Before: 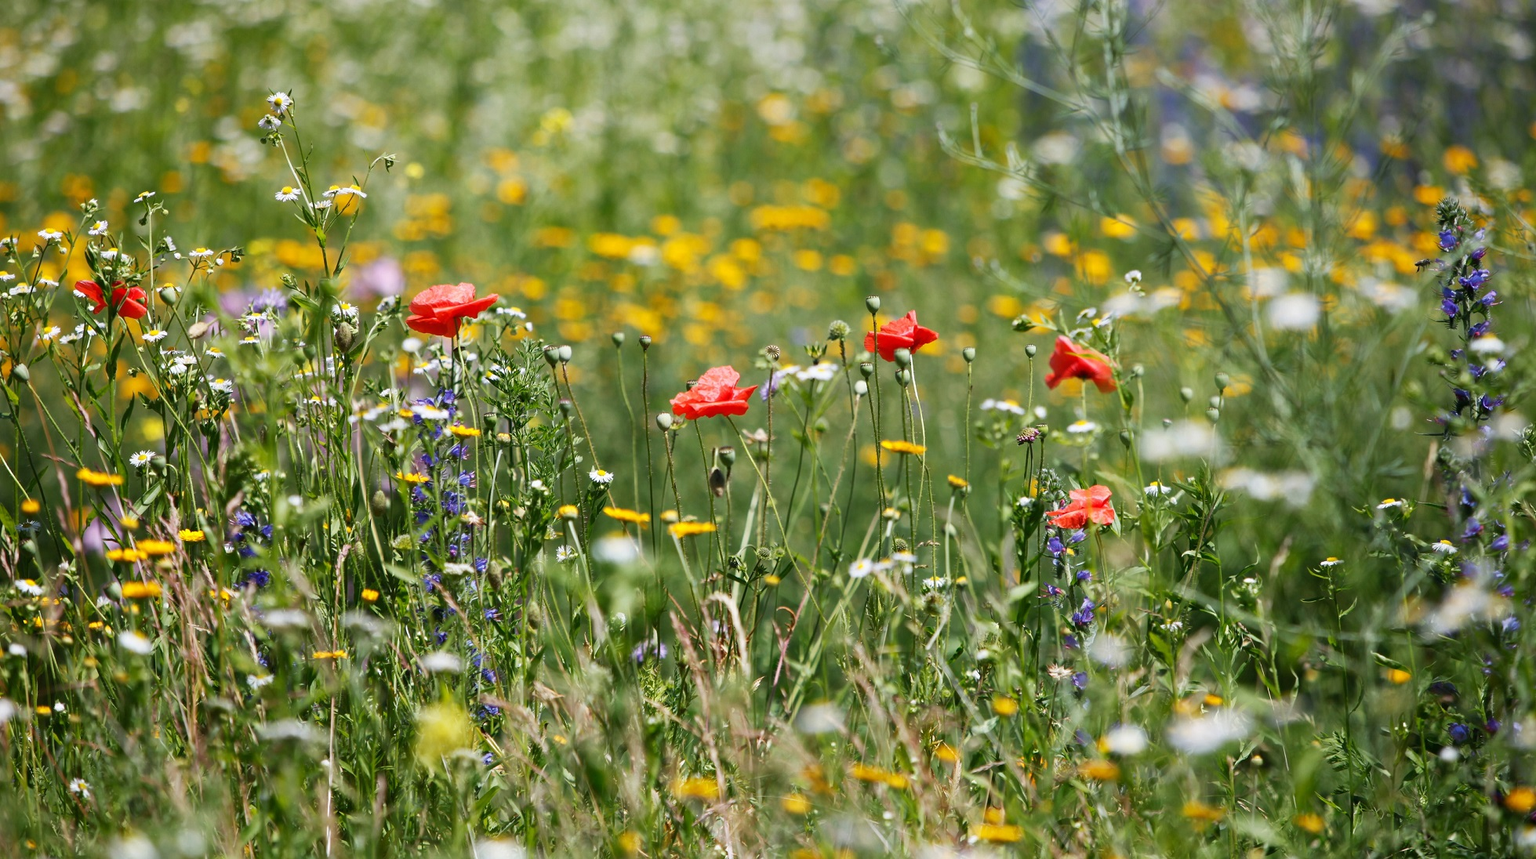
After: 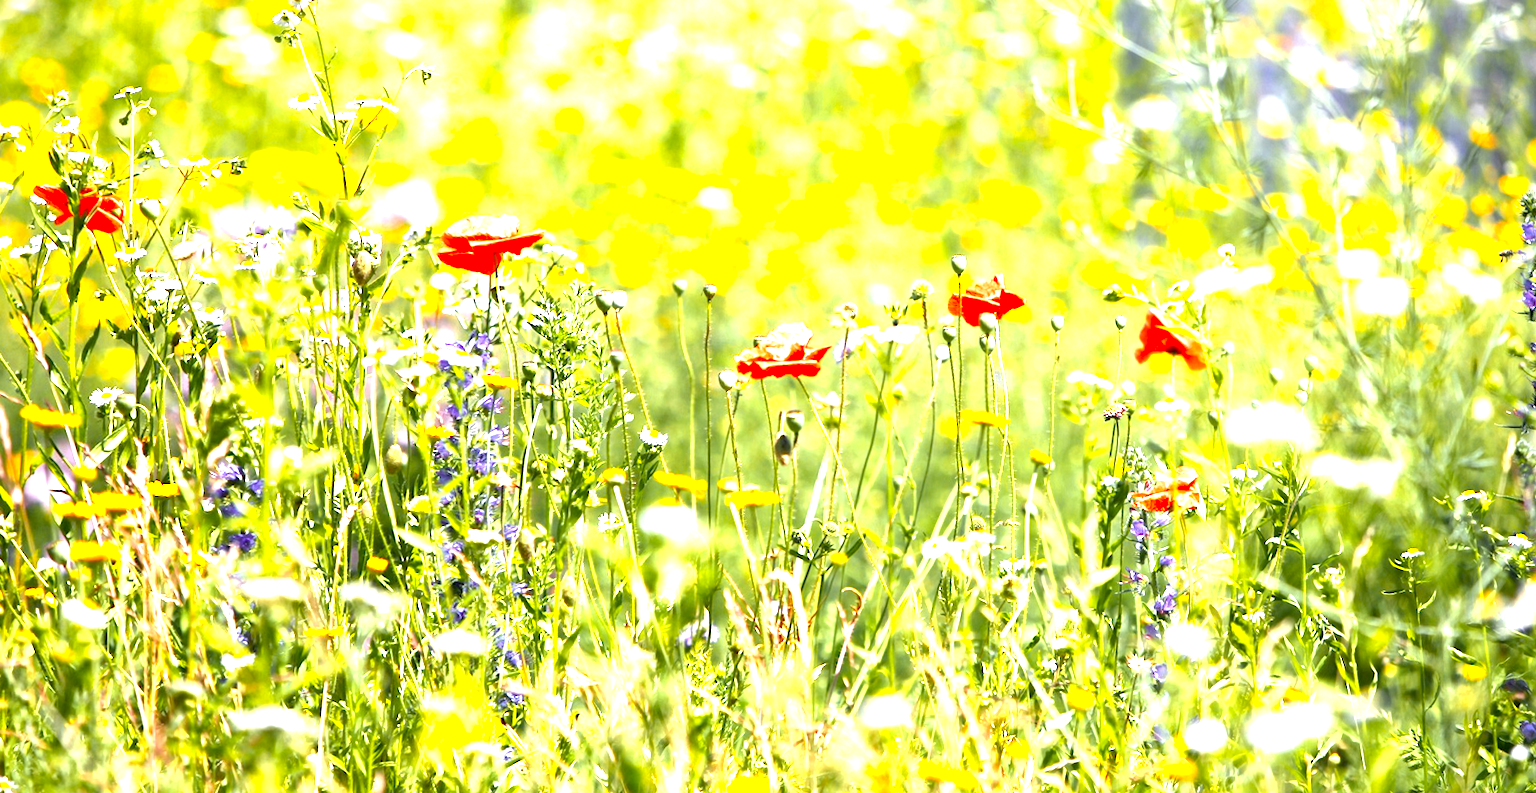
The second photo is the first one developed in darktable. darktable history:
color zones: curves: ch0 [(0, 0.511) (0.143, 0.531) (0.286, 0.56) (0.429, 0.5) (0.571, 0.5) (0.714, 0.5) (0.857, 0.5) (1, 0.5)]; ch1 [(0, 0.525) (0.143, 0.705) (0.286, 0.715) (0.429, 0.35) (0.571, 0.35) (0.714, 0.35) (0.857, 0.4) (1, 0.4)]; ch2 [(0, 0.572) (0.143, 0.512) (0.286, 0.473) (0.429, 0.45) (0.571, 0.5) (0.714, 0.5) (0.857, 0.518) (1, 0.518)]
exposure: black level correction 0.001, exposure 2 EV, compensate highlight preservation false
rotate and perspective: rotation -0.013°, lens shift (vertical) -0.027, lens shift (horizontal) 0.178, crop left 0.016, crop right 0.989, crop top 0.082, crop bottom 0.918
crop and rotate: angle -2.38°
